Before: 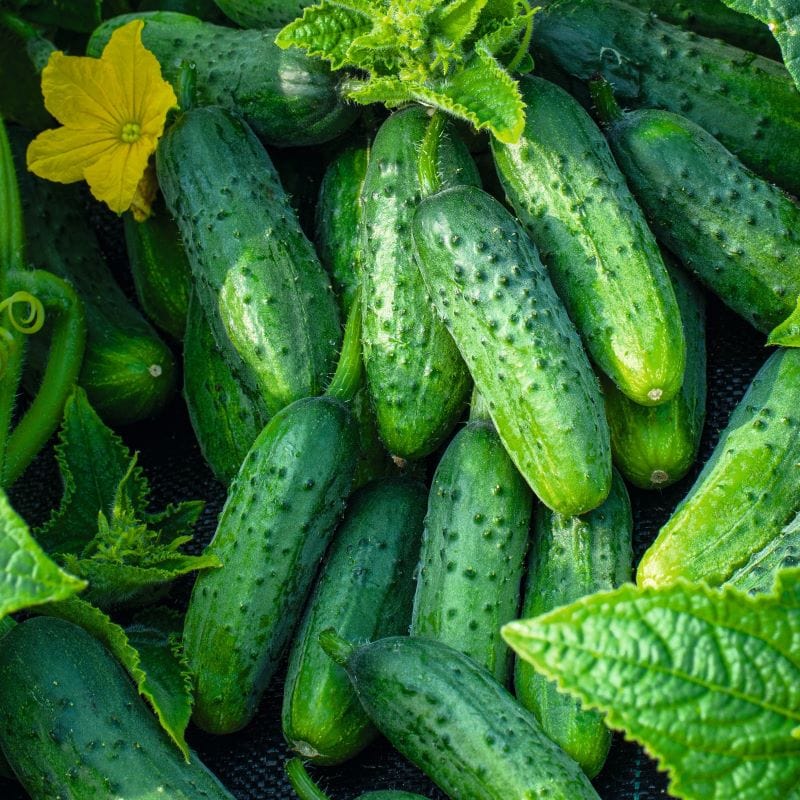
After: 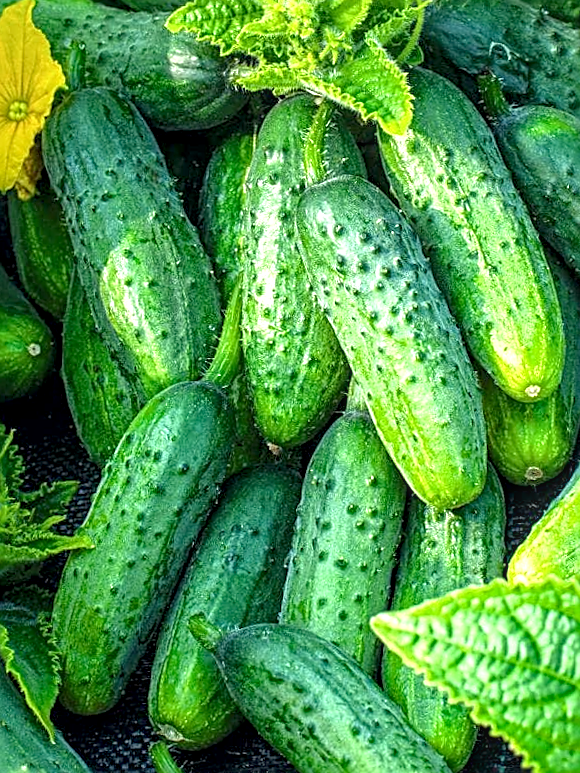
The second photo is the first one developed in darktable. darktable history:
exposure: black level correction 0.001, exposure 1 EV, compensate highlight preservation false
color balance rgb: contrast -10%
tone curve: color space Lab, linked channels, preserve colors none
crop and rotate: angle -3.27°, left 14.277%, top 0.028%, right 10.766%, bottom 0.028%
sharpen: amount 0.901
local contrast: on, module defaults
rotate and perspective: rotation -1.24°, automatic cropping off
